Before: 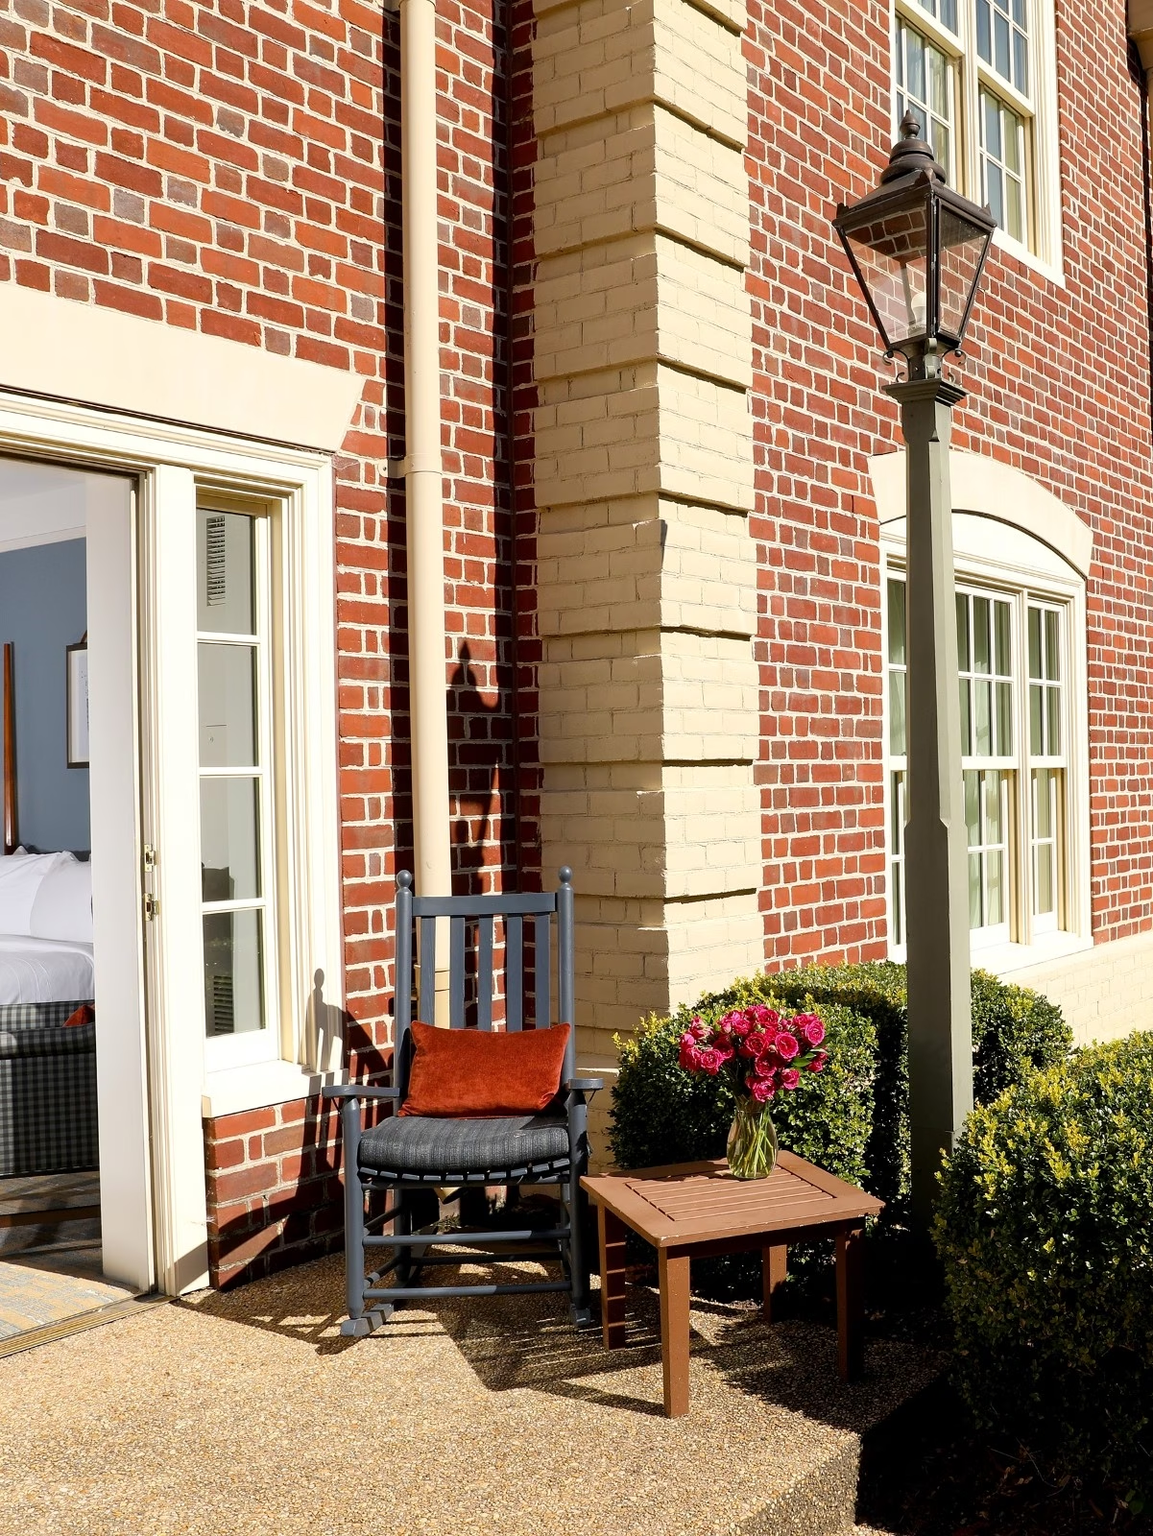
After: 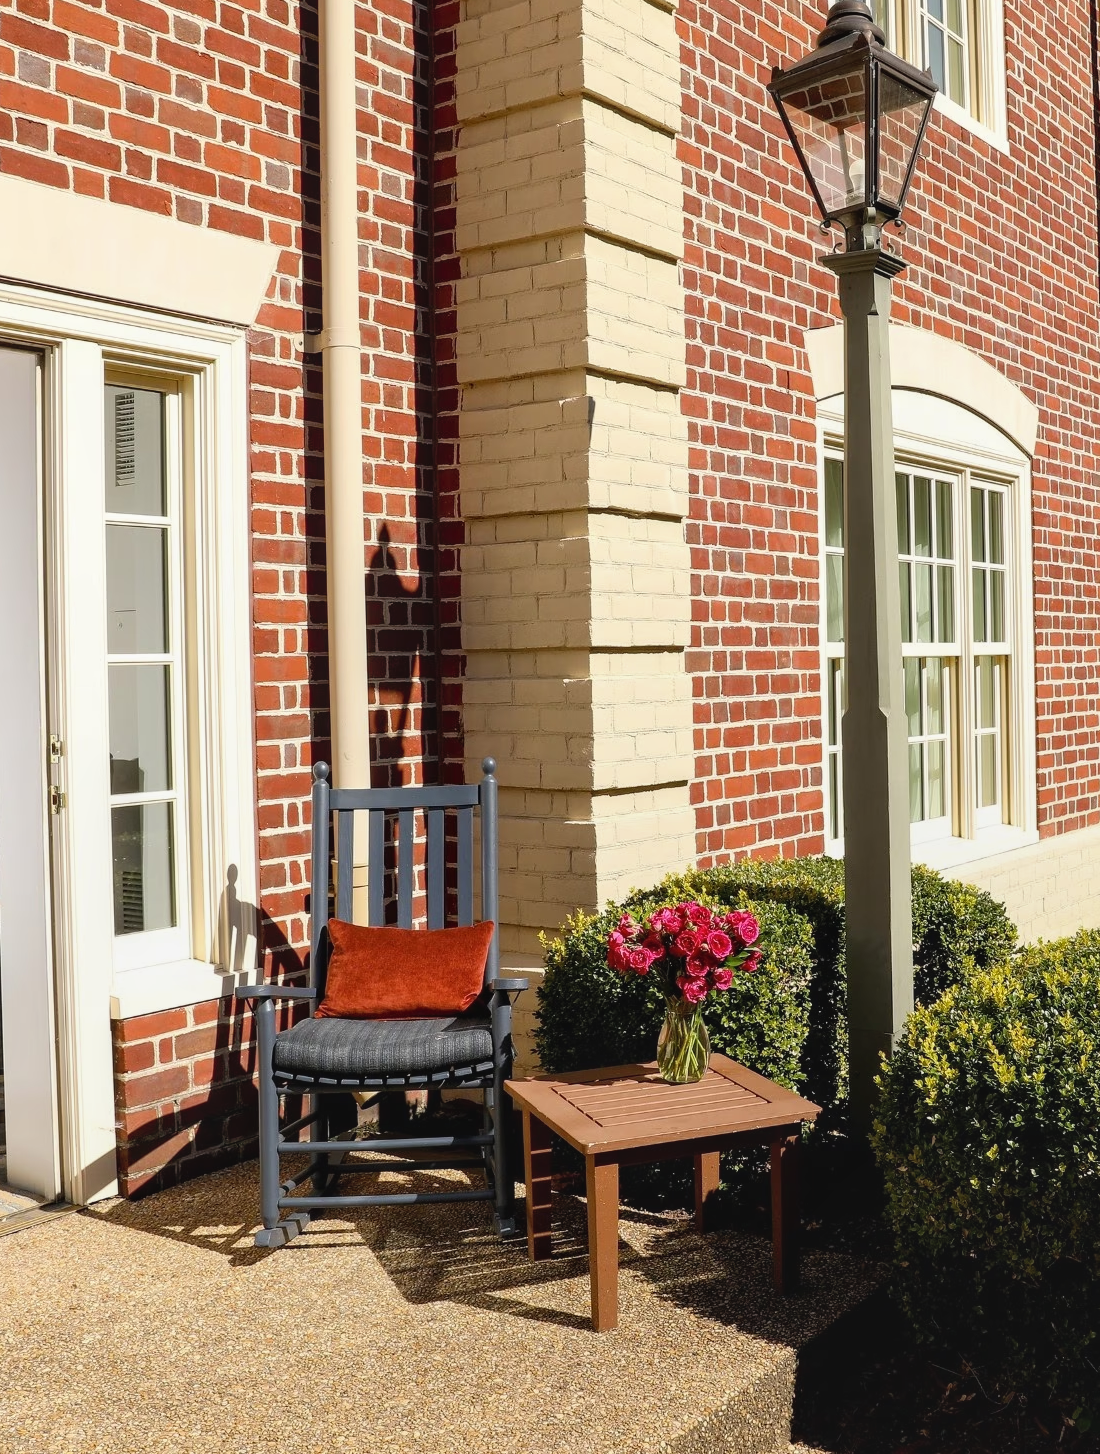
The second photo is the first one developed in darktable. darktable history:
crop and rotate: left 8.348%, top 9.081%
local contrast: detail 109%
